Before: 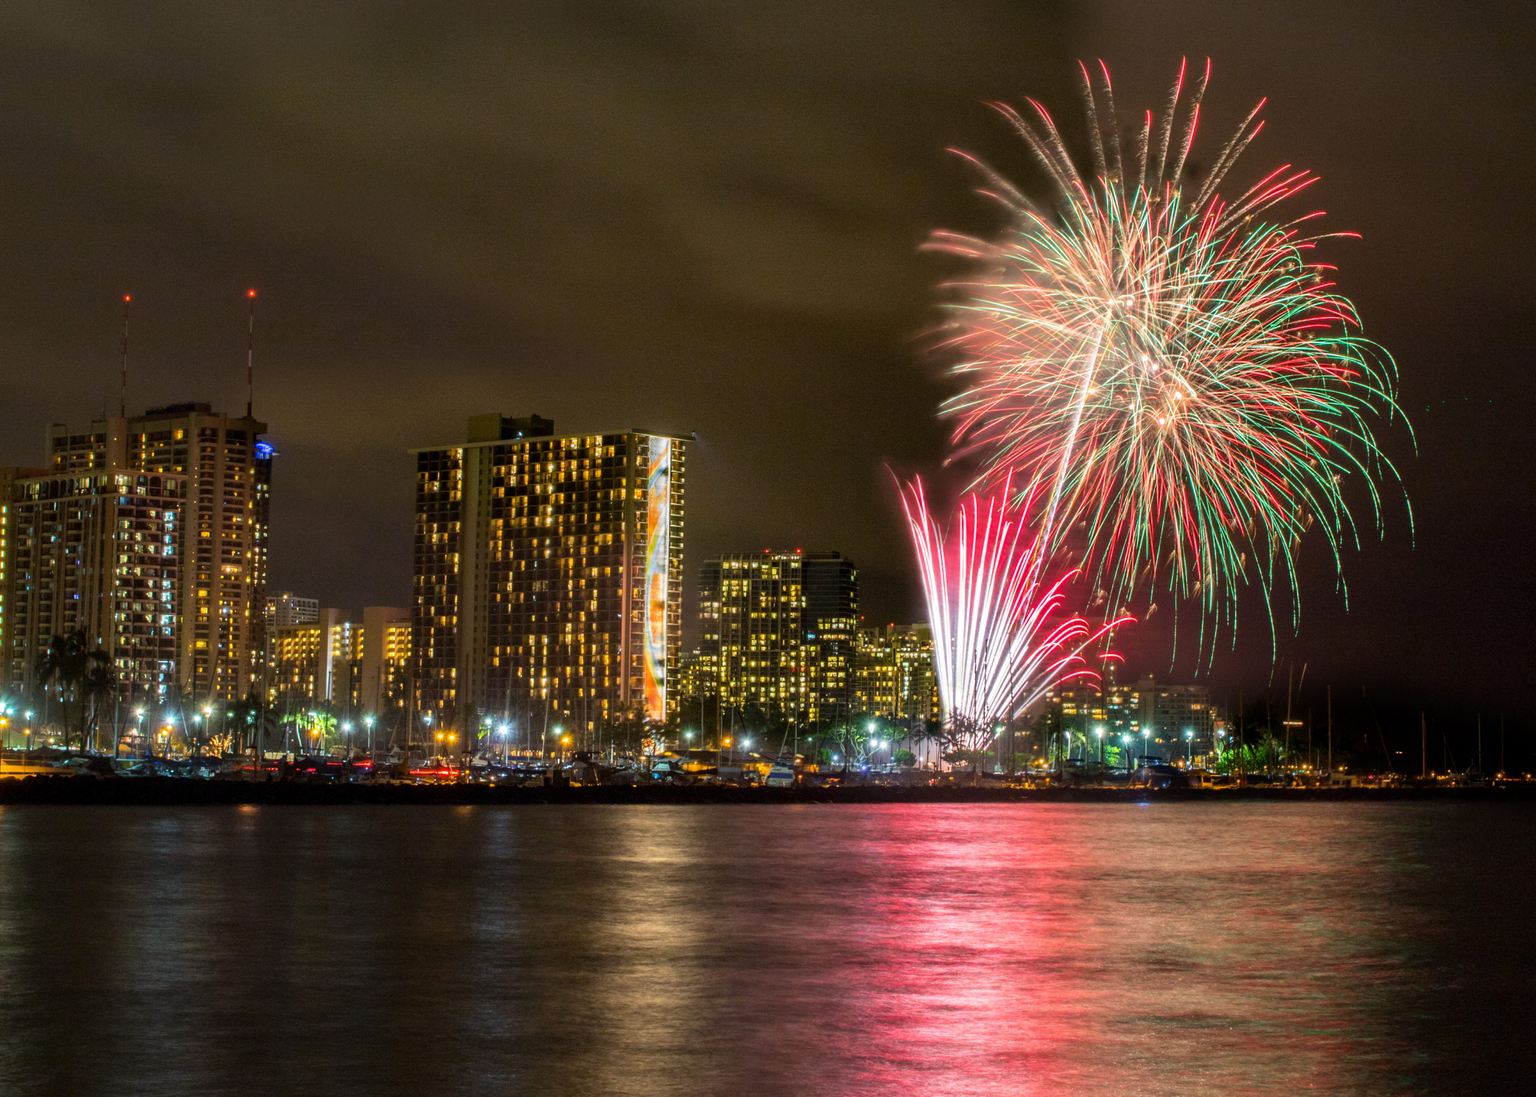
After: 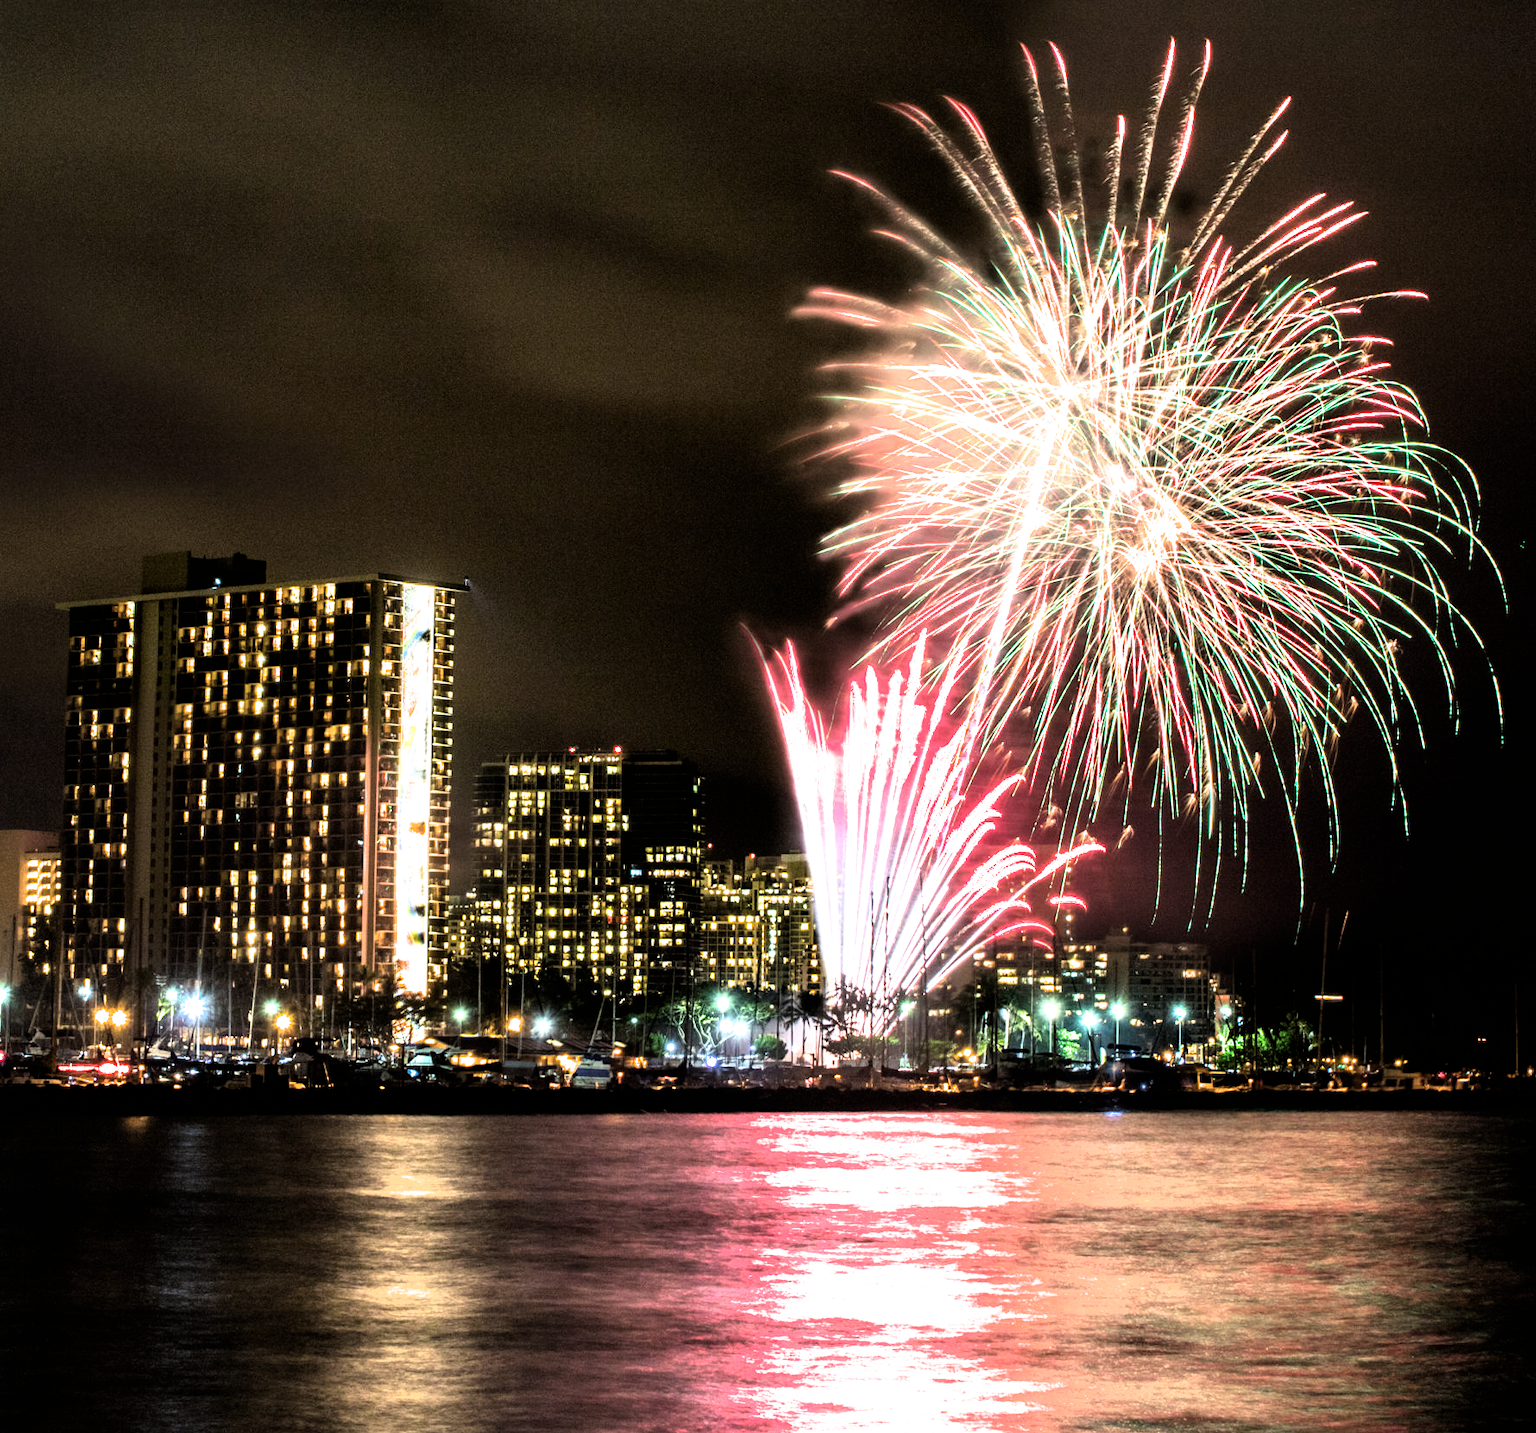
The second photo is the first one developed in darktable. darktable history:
rgb levels: preserve colors max RGB
crop and rotate: left 24.034%, top 2.838%, right 6.406%, bottom 6.299%
filmic rgb: black relative exposure -8.2 EV, white relative exposure 2.2 EV, threshold 3 EV, hardness 7.11, latitude 85.74%, contrast 1.696, highlights saturation mix -4%, shadows ↔ highlights balance -2.69%, color science v5 (2021), contrast in shadows safe, contrast in highlights safe, enable highlight reconstruction true
exposure: exposure 0.556 EV, compensate highlight preservation false
